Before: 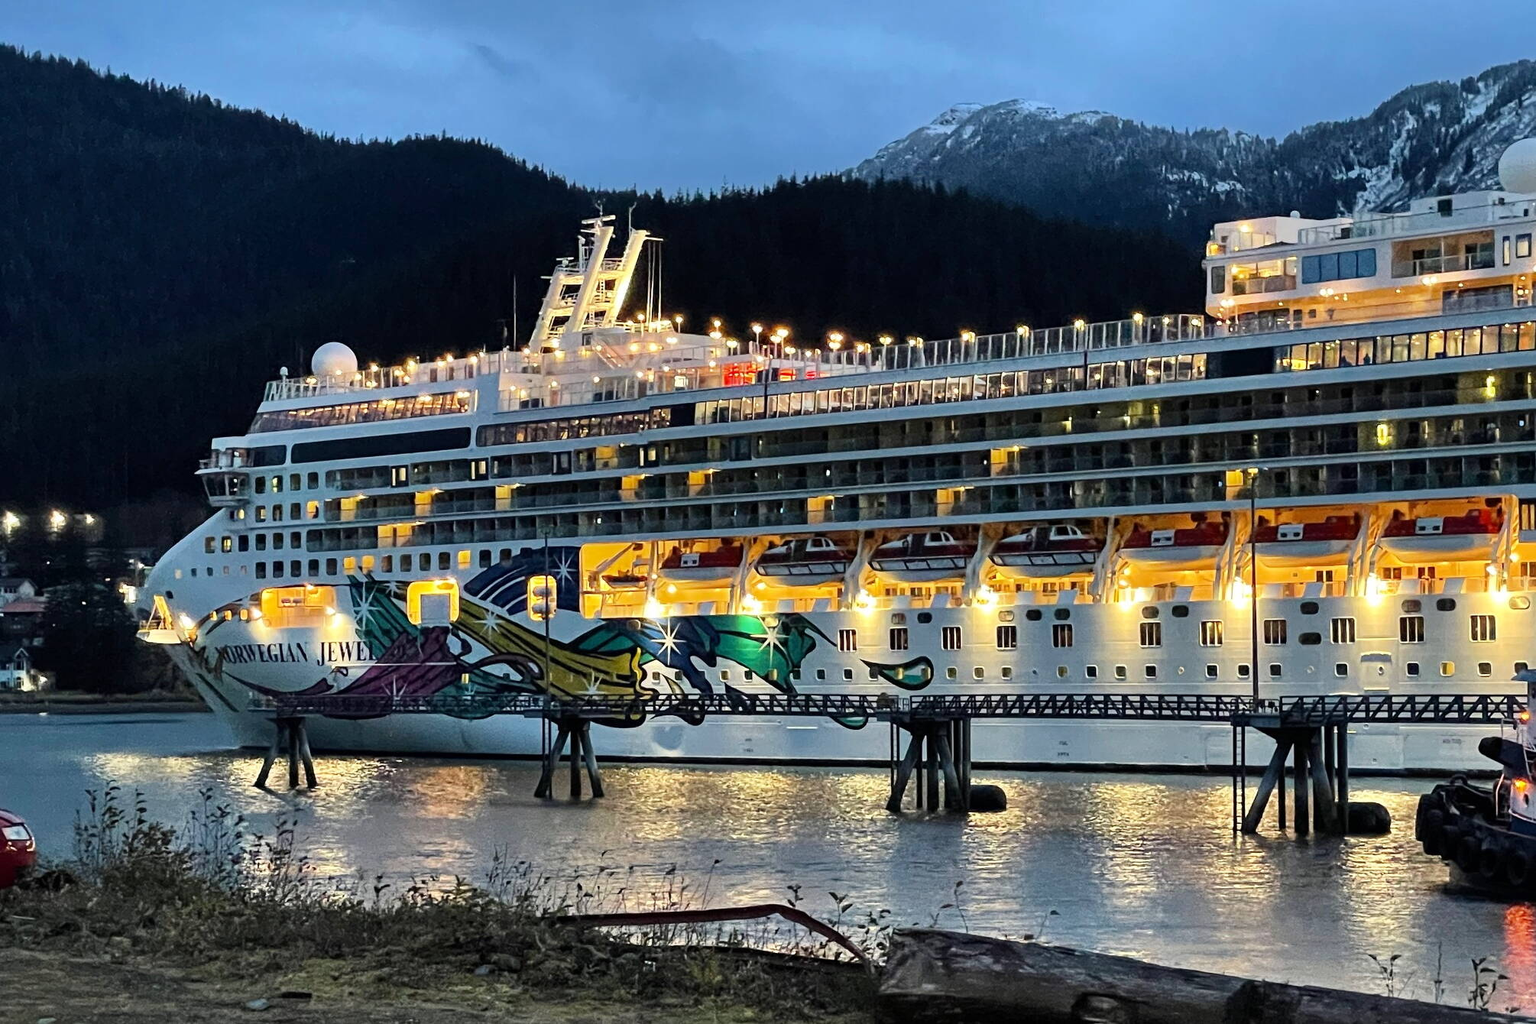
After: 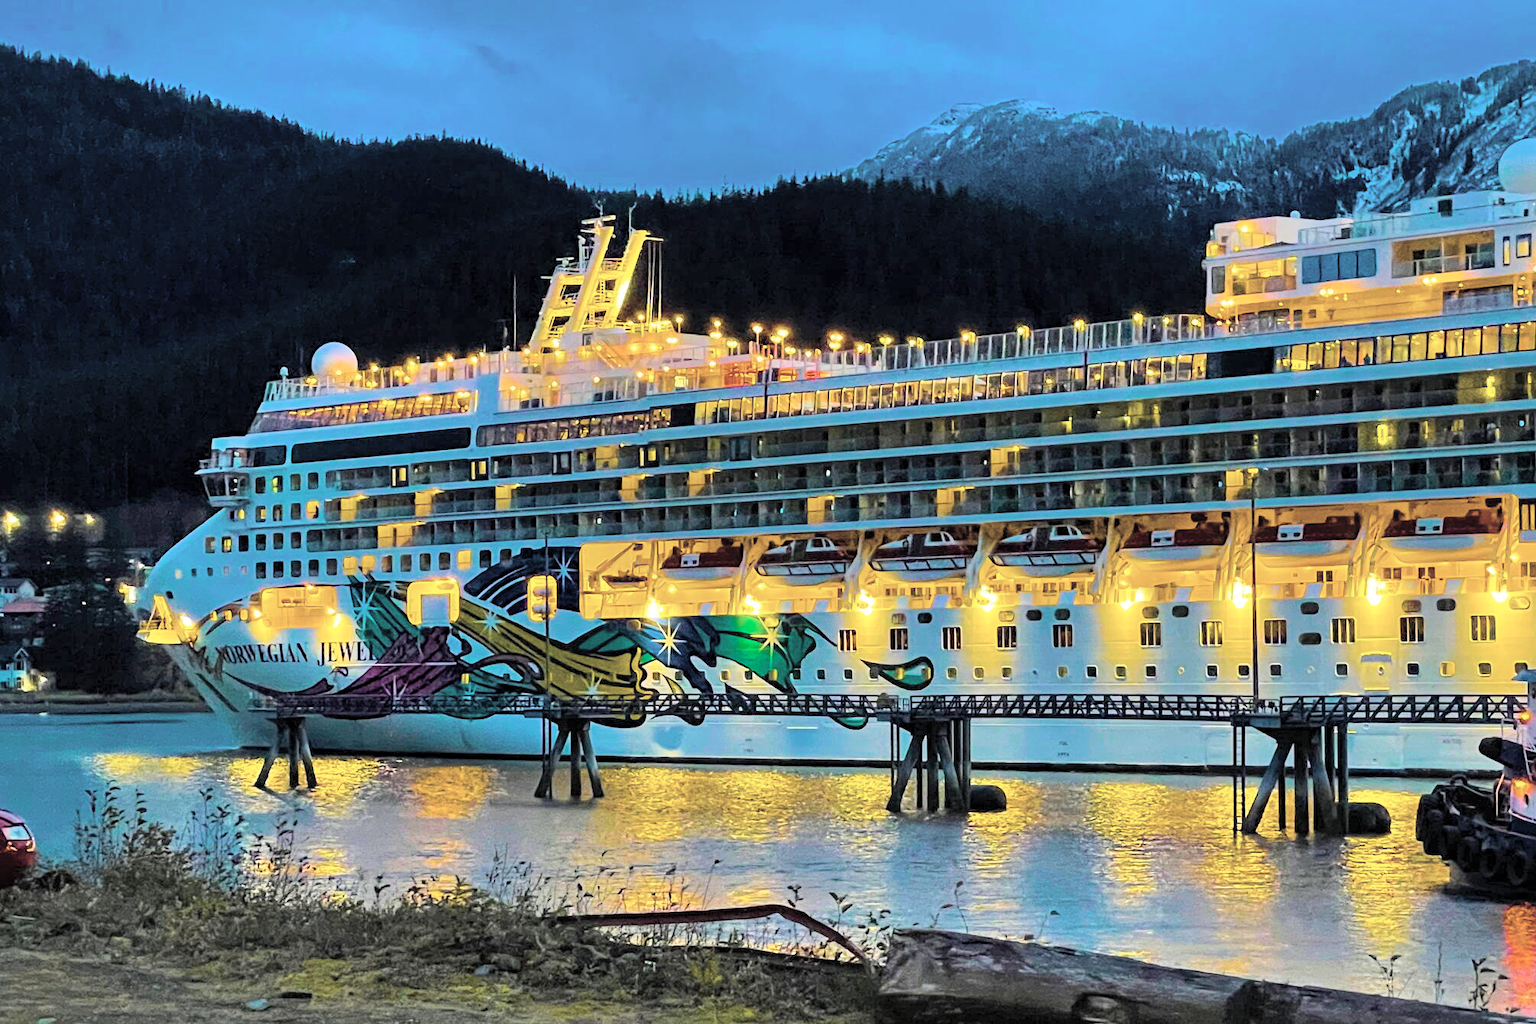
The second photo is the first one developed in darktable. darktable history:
contrast brightness saturation: brightness 0.18, saturation -0.494
color balance rgb: linear chroma grading › highlights 99.174%, linear chroma grading › global chroma 23.904%, perceptual saturation grading › global saturation 65.529%, perceptual saturation grading › highlights 58.945%, perceptual saturation grading › mid-tones 49.303%, perceptual saturation grading › shadows 49.452%, perceptual brilliance grading › mid-tones 11.044%, perceptual brilliance grading › shadows 15.214%
